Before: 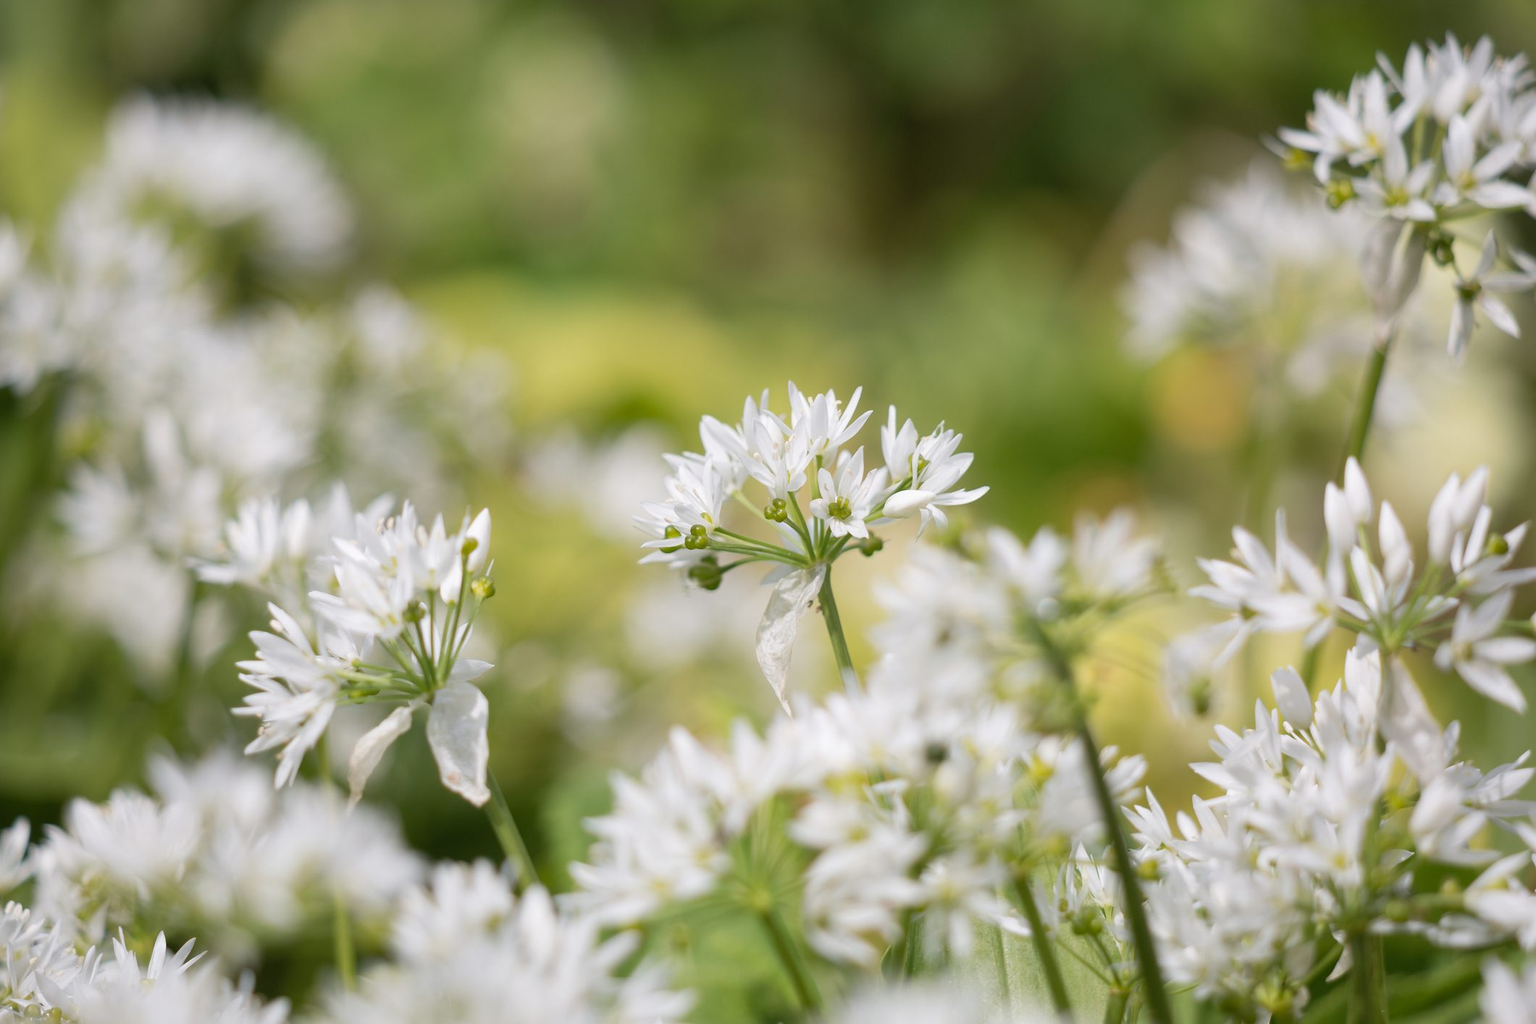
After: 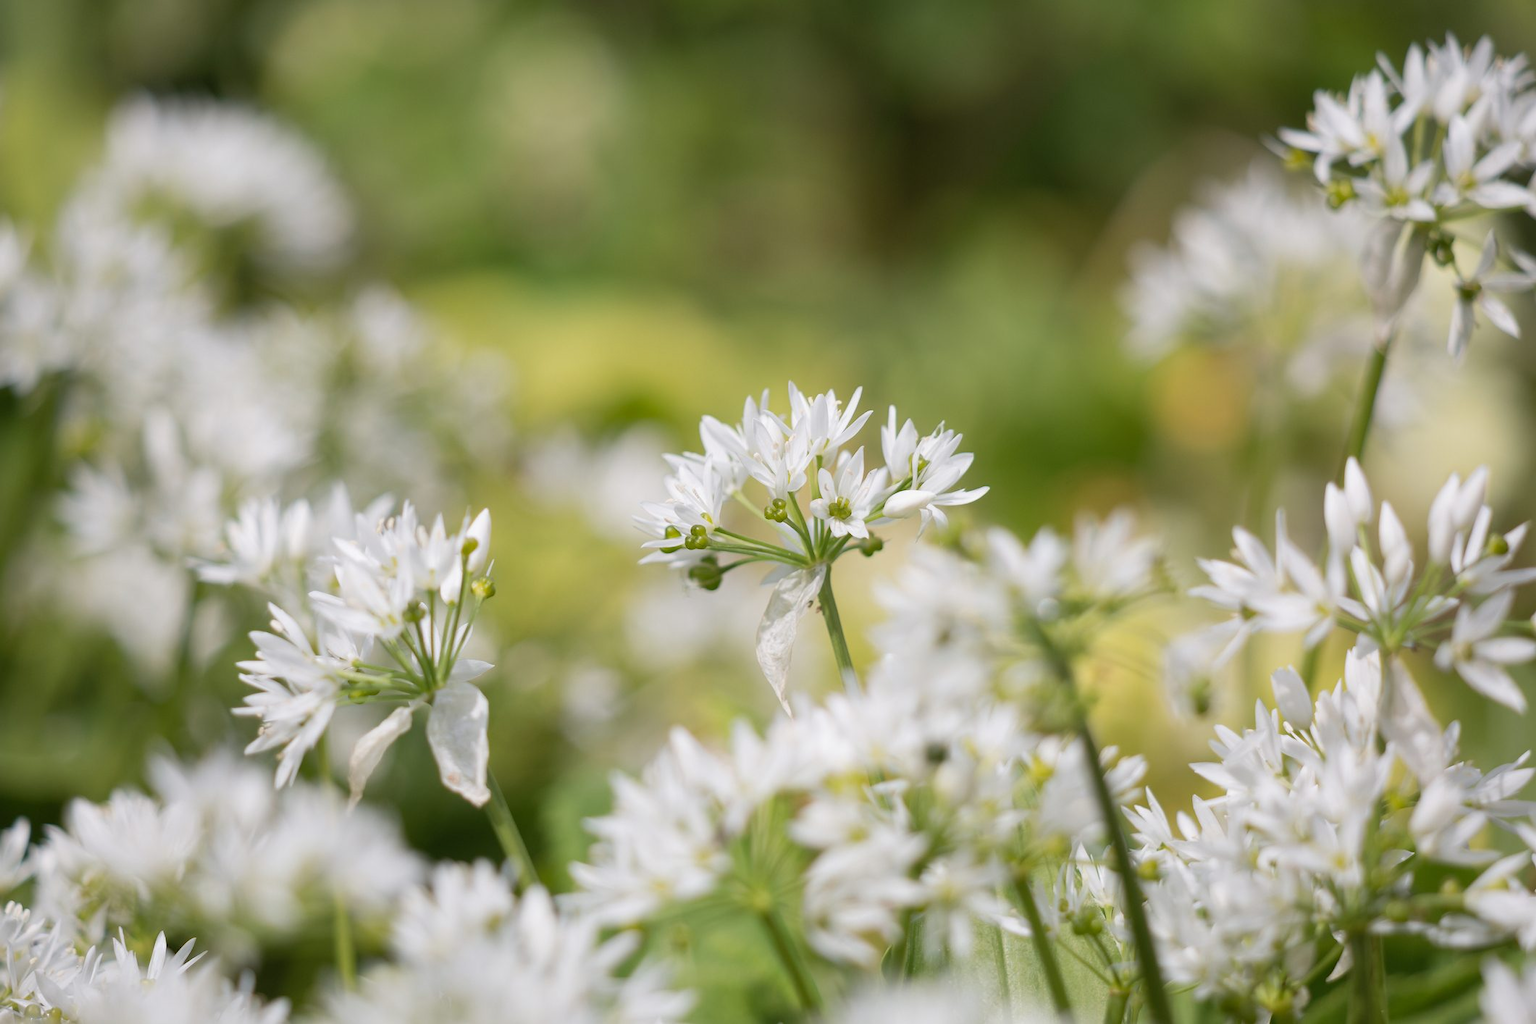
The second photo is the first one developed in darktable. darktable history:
exposure: exposure -0.044 EV, compensate highlight preservation false
